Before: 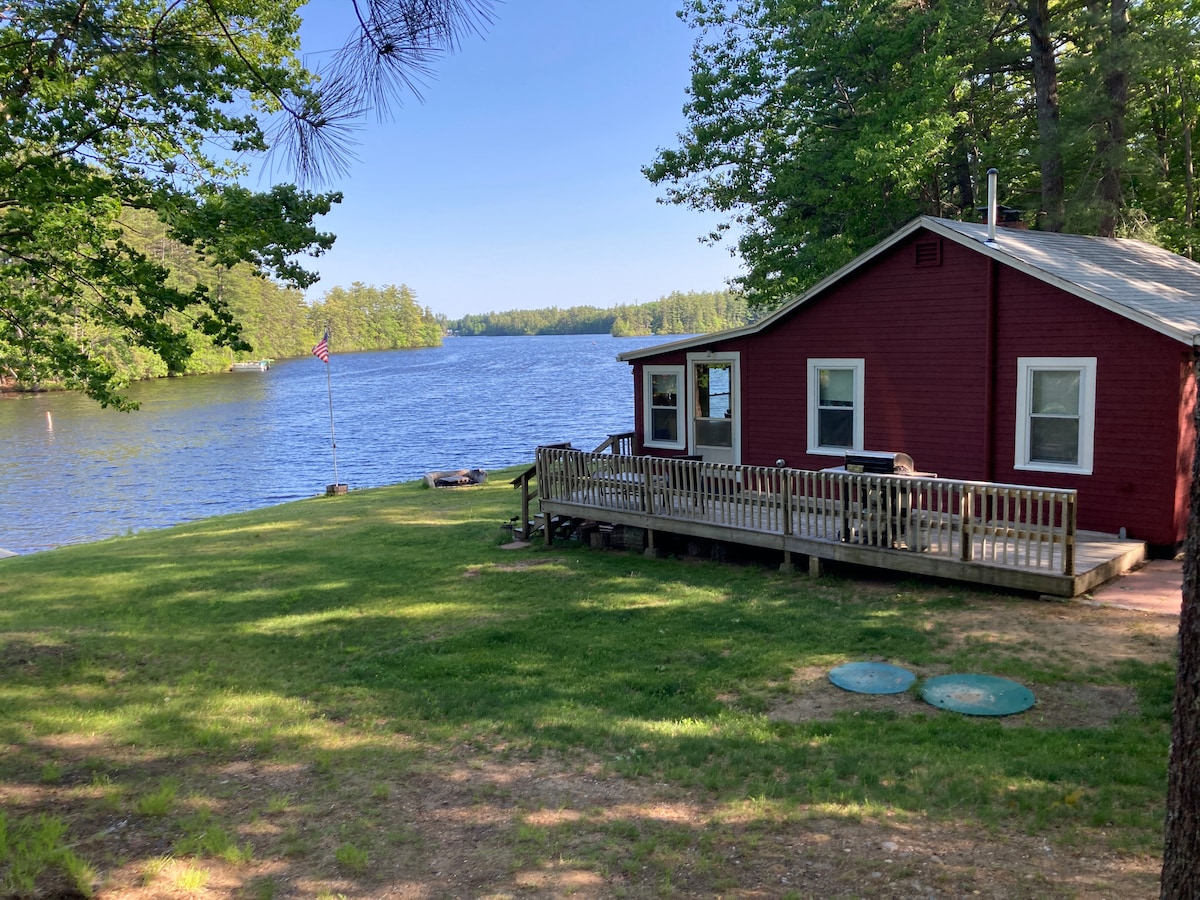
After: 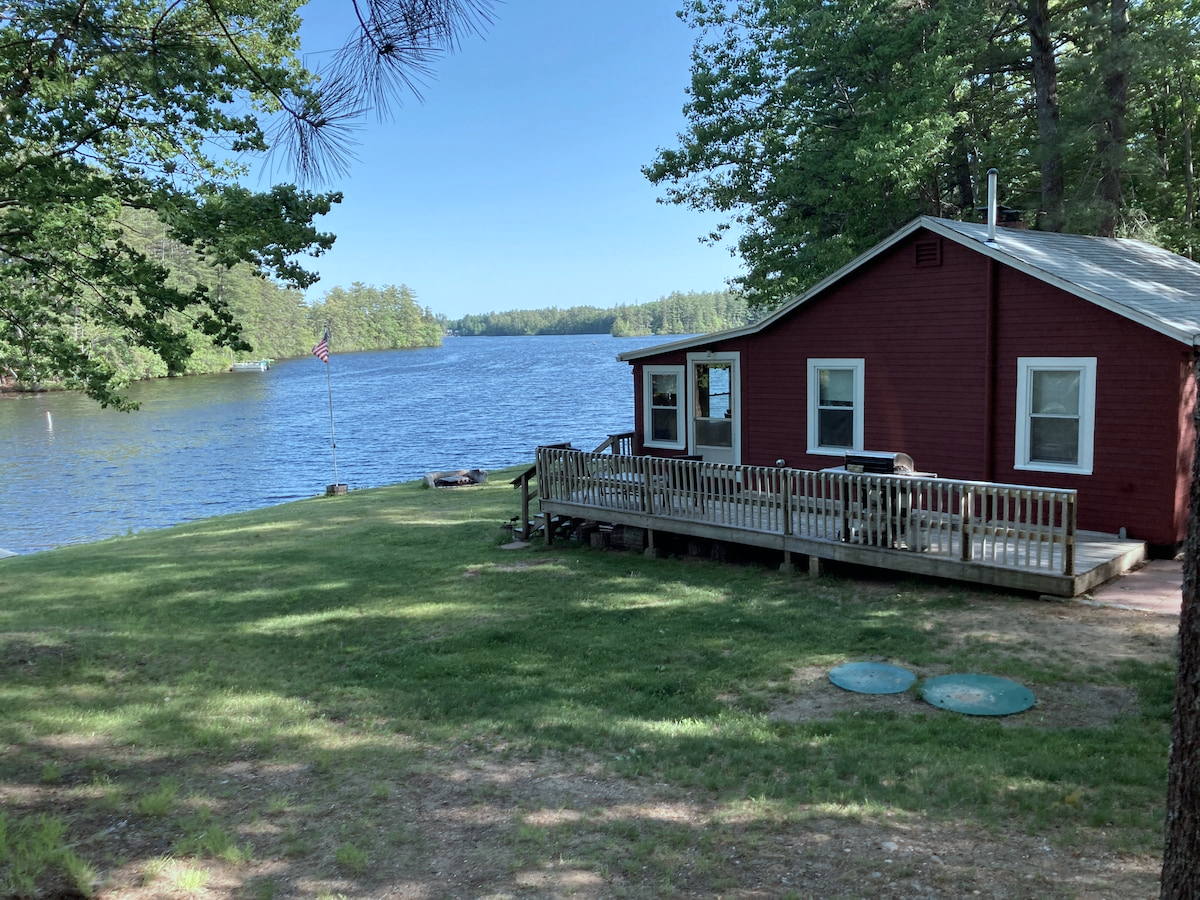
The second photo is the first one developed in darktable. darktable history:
color correction: highlights a* -13.21, highlights b* -18, saturation 0.701
